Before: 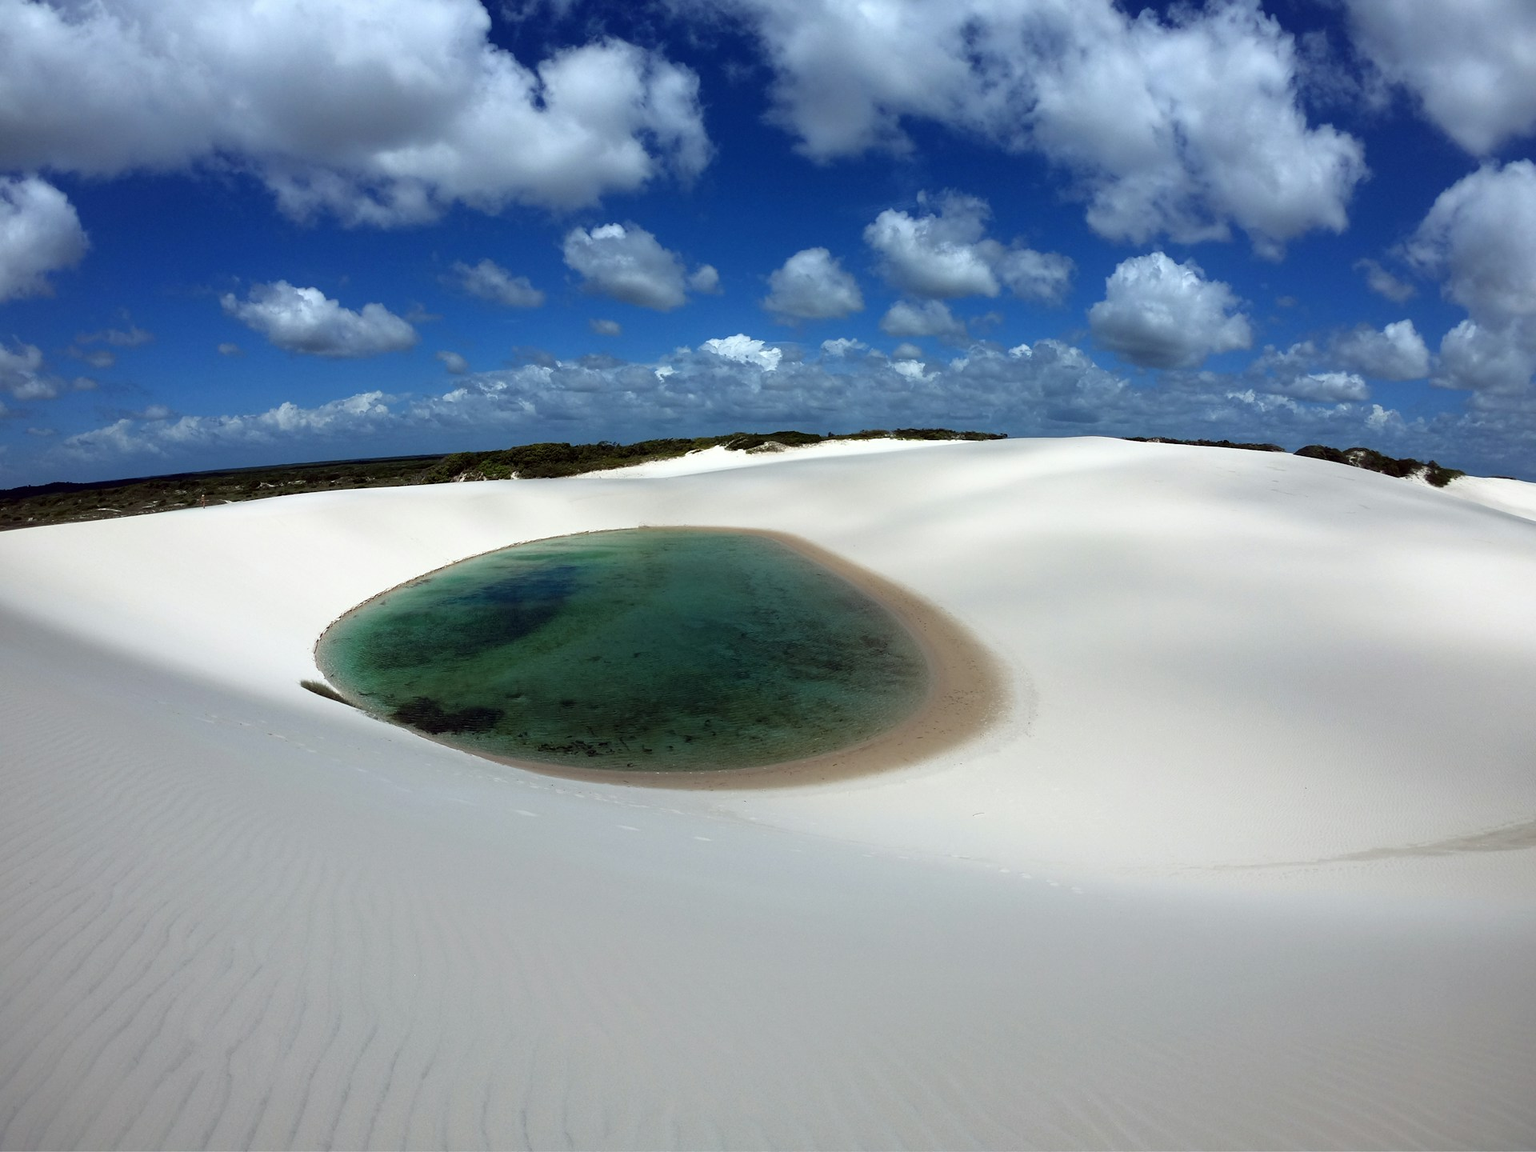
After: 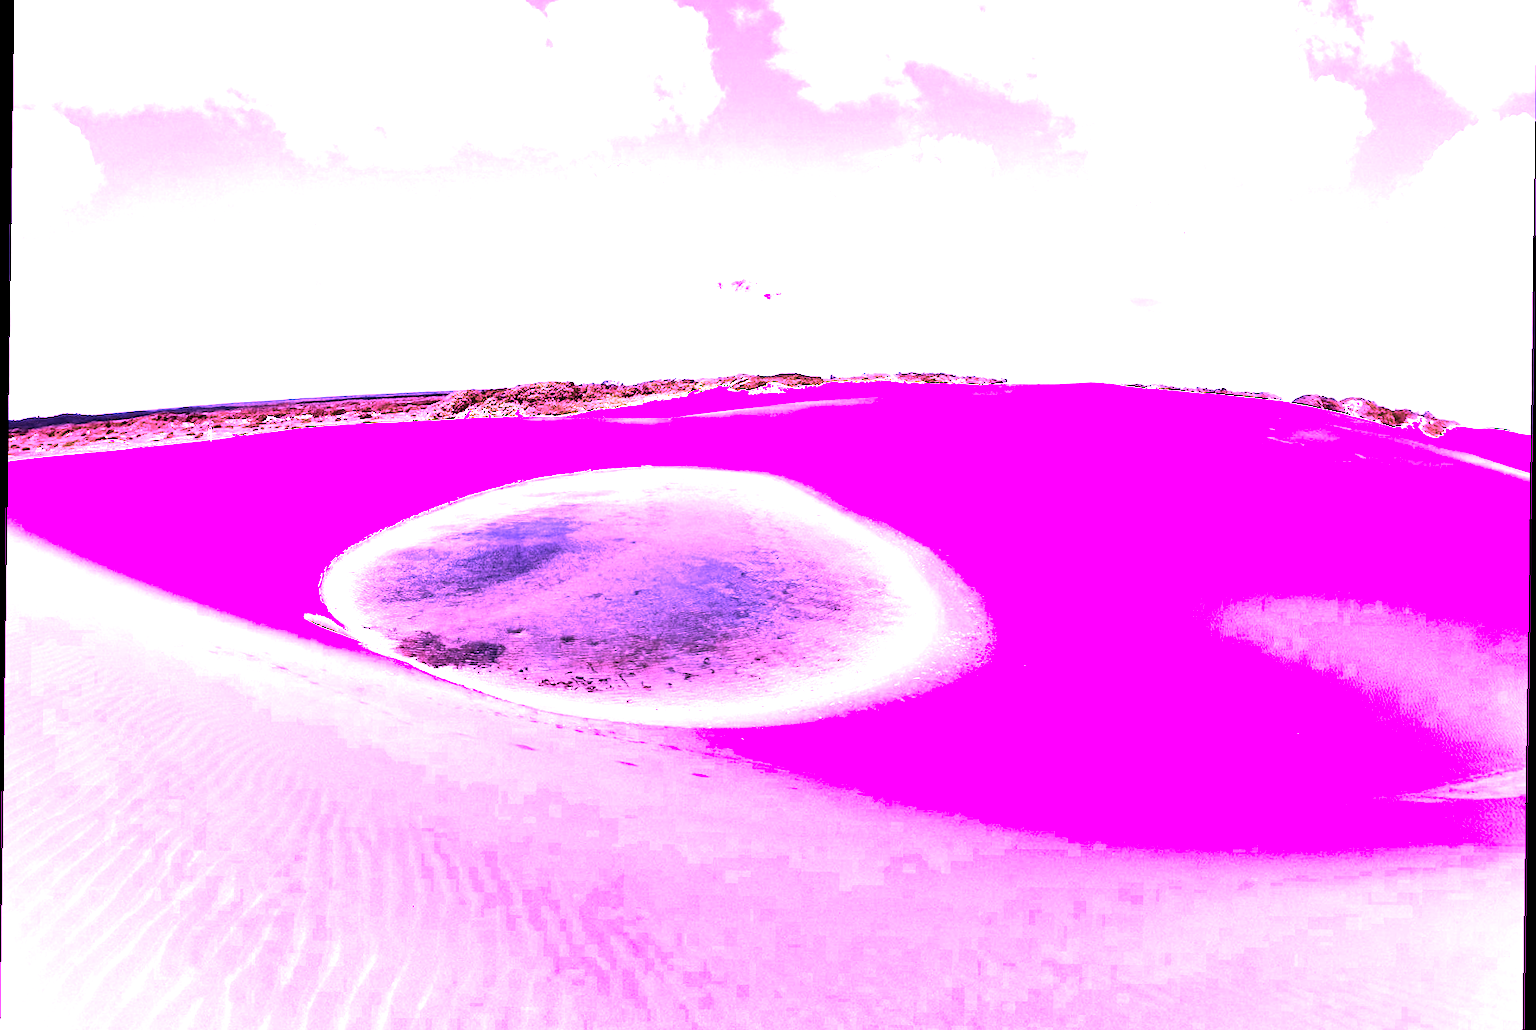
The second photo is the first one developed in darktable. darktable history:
rotate and perspective: rotation 0.8°, automatic cropping off
levels: levels [0, 0.498, 1]
crop and rotate: top 5.609%, bottom 5.609%
color zones: curves: ch0 [(0, 0.6) (0.129, 0.508) (0.193, 0.483) (0.429, 0.5) (0.571, 0.5) (0.714, 0.5) (0.857, 0.5) (1, 0.6)]; ch1 [(0, 0.481) (0.112, 0.245) (0.213, 0.223) (0.429, 0.233) (0.571, 0.231) (0.683, 0.242) (0.857, 0.296) (1, 0.481)]
white balance: red 8, blue 8
